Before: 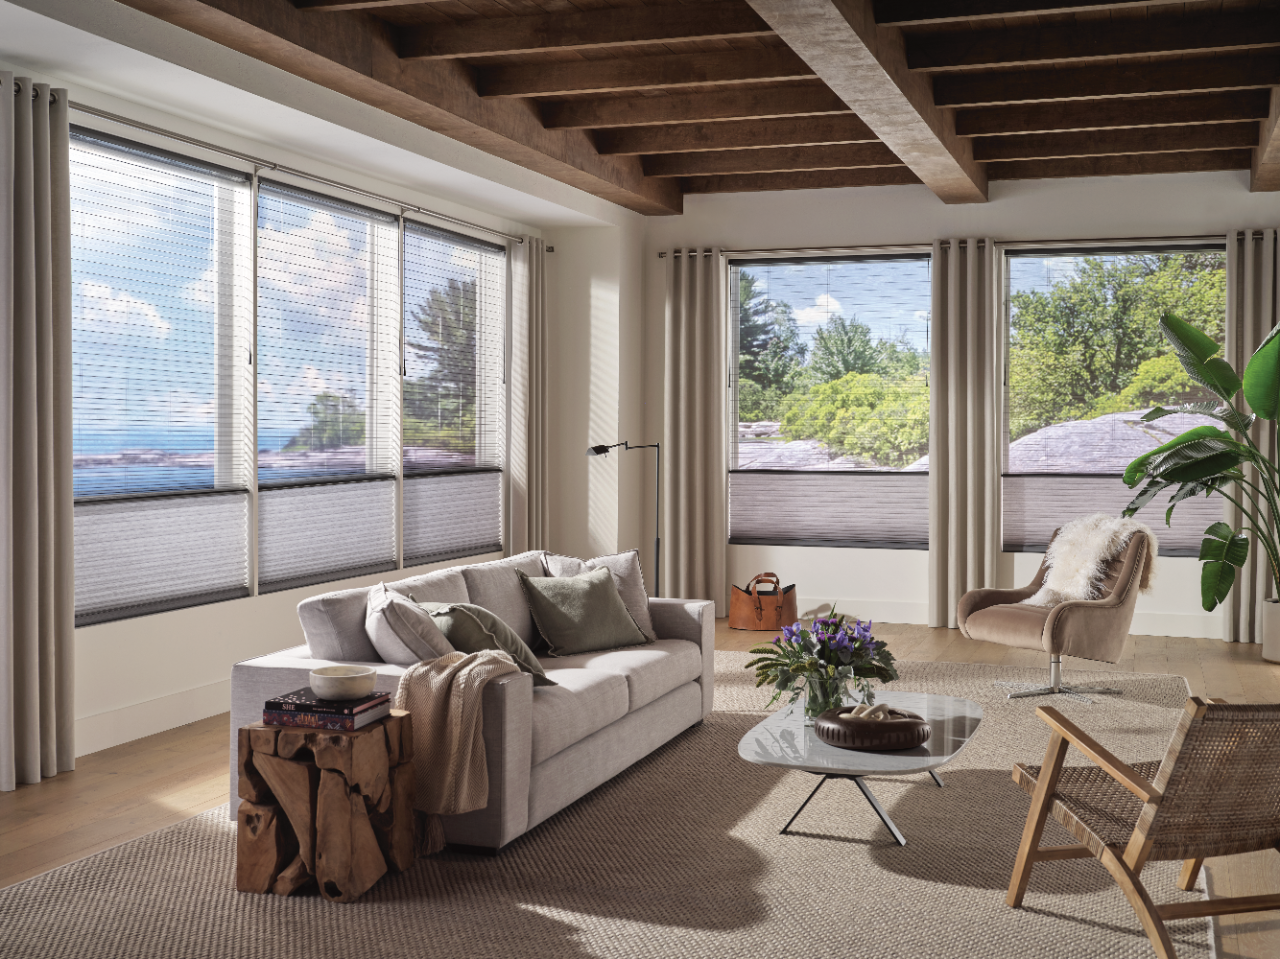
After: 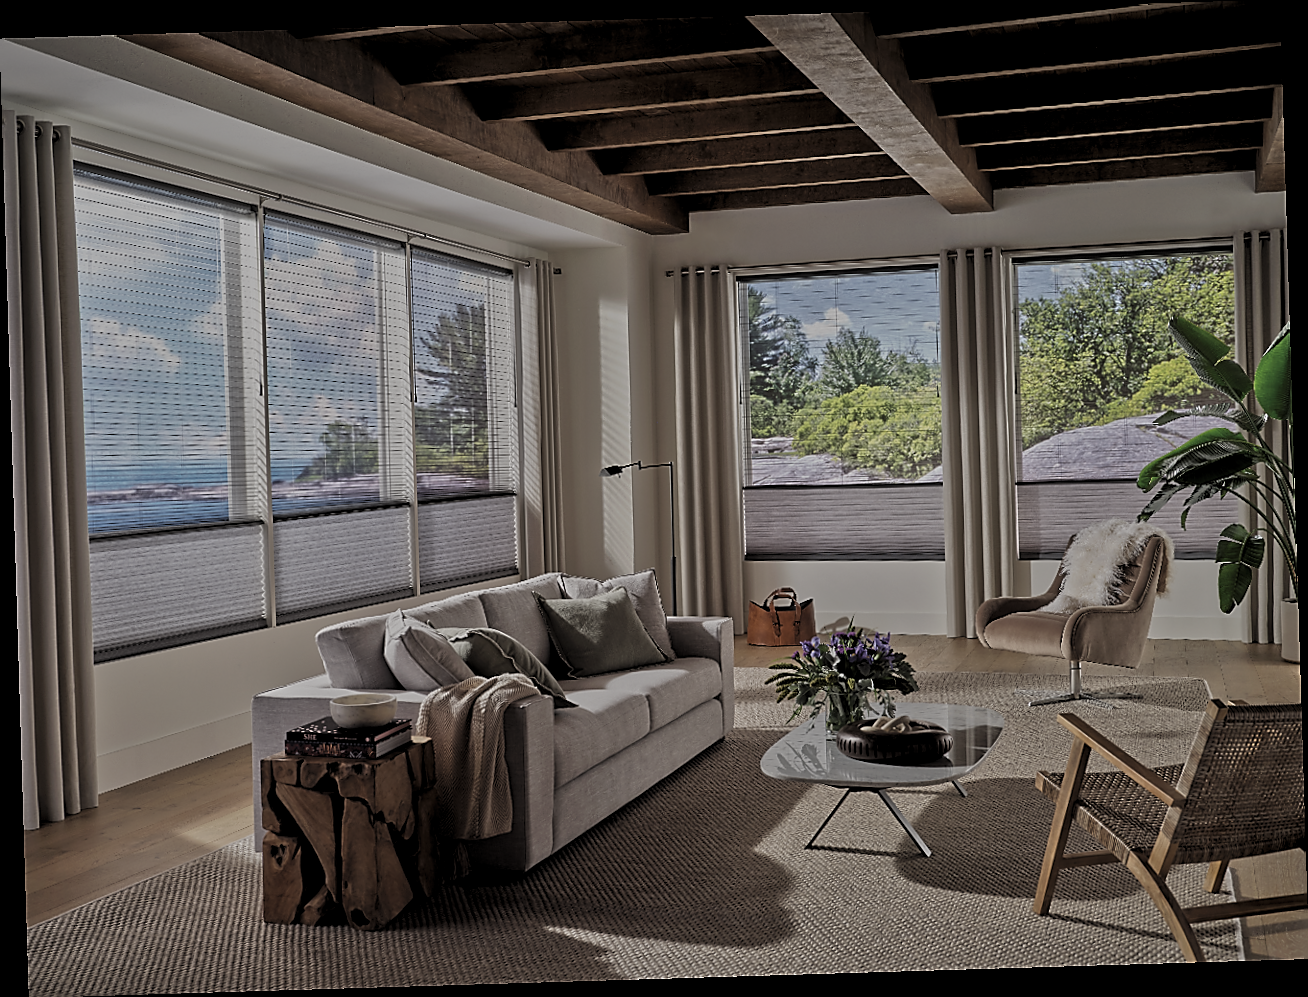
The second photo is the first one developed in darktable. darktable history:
levels: levels [0.116, 0.574, 1]
sharpen: radius 1.4, amount 1.25, threshold 0.7
rotate and perspective: rotation -1.75°, automatic cropping off
tone equalizer: -8 EV -0.002 EV, -7 EV 0.005 EV, -6 EV -0.008 EV, -5 EV 0.007 EV, -4 EV -0.042 EV, -3 EV -0.233 EV, -2 EV -0.662 EV, -1 EV -0.983 EV, +0 EV -0.969 EV, smoothing diameter 2%, edges refinement/feathering 20, mask exposure compensation -1.57 EV, filter diffusion 5
